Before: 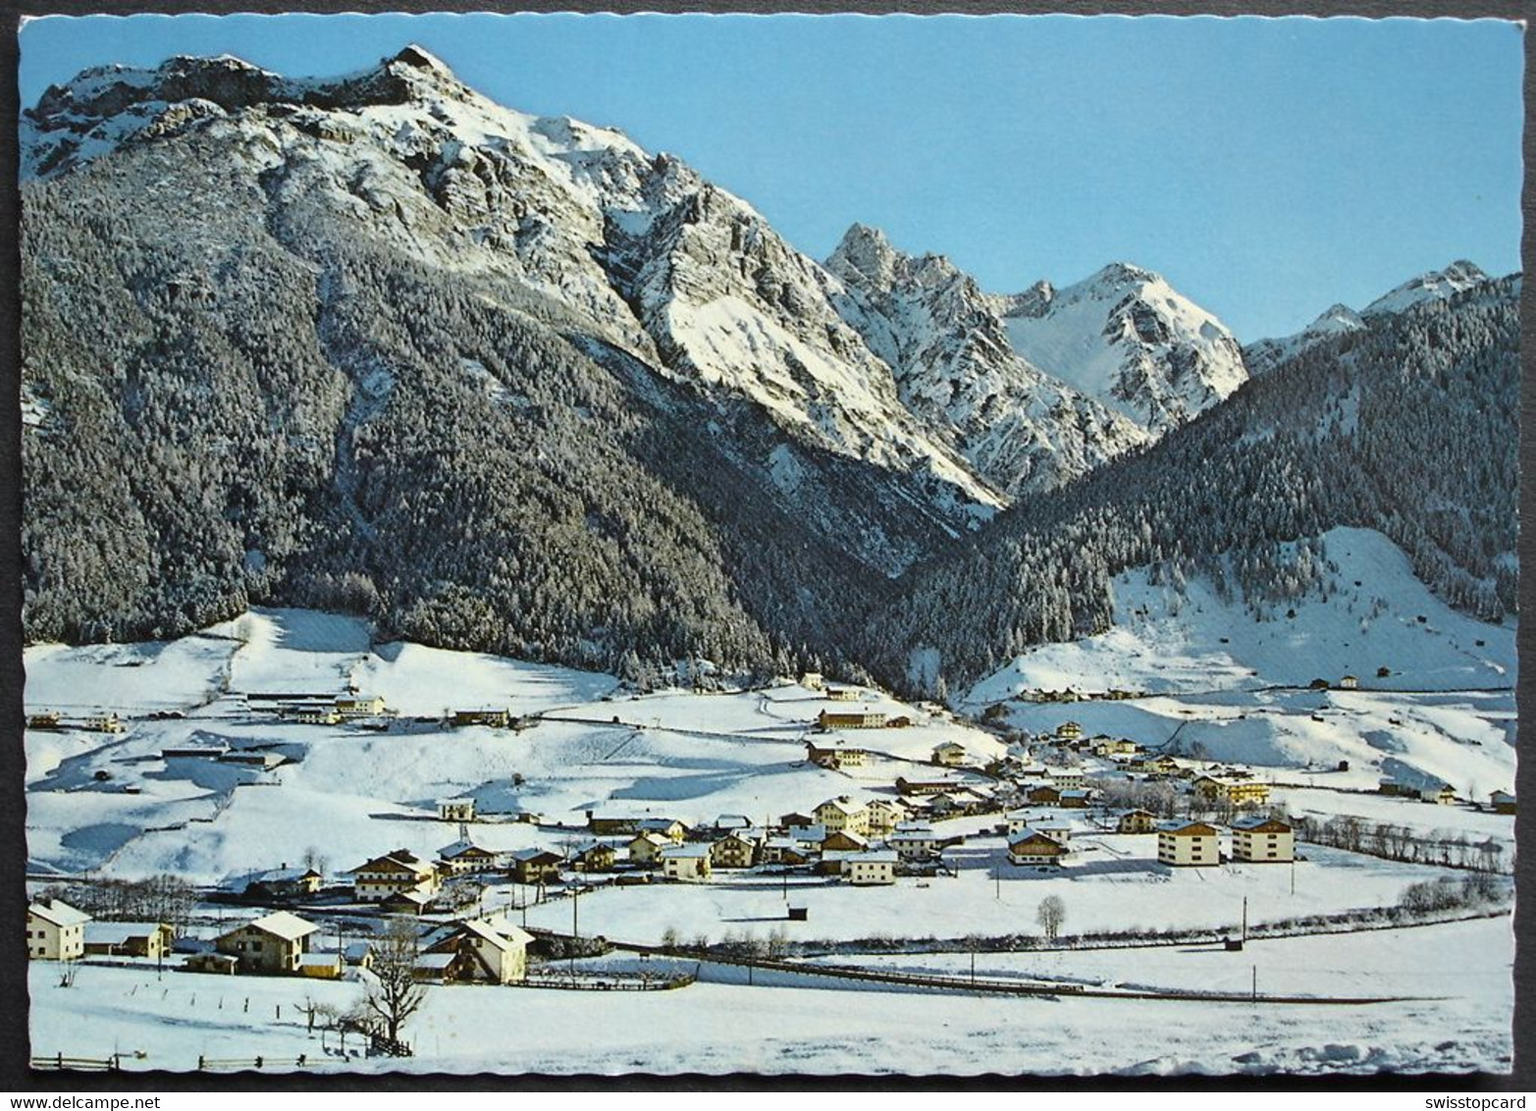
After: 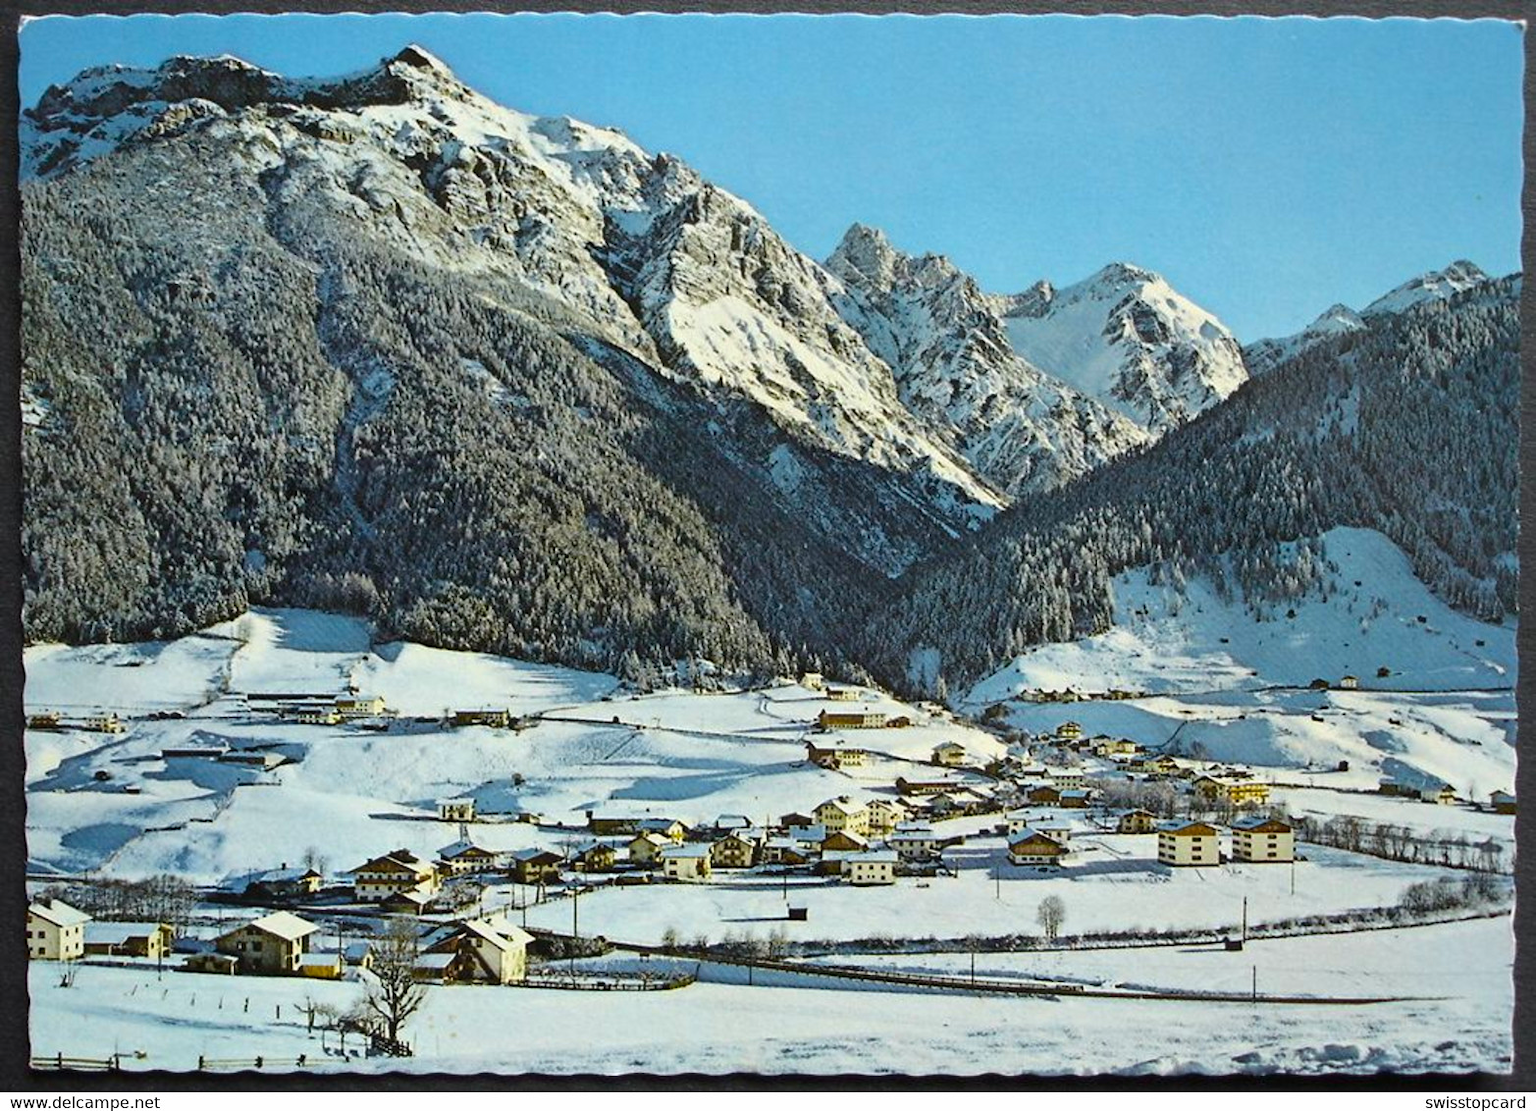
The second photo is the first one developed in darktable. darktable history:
color balance rgb: linear chroma grading › global chroma 0.445%, perceptual saturation grading › global saturation 9.961%, global vibrance 20%
